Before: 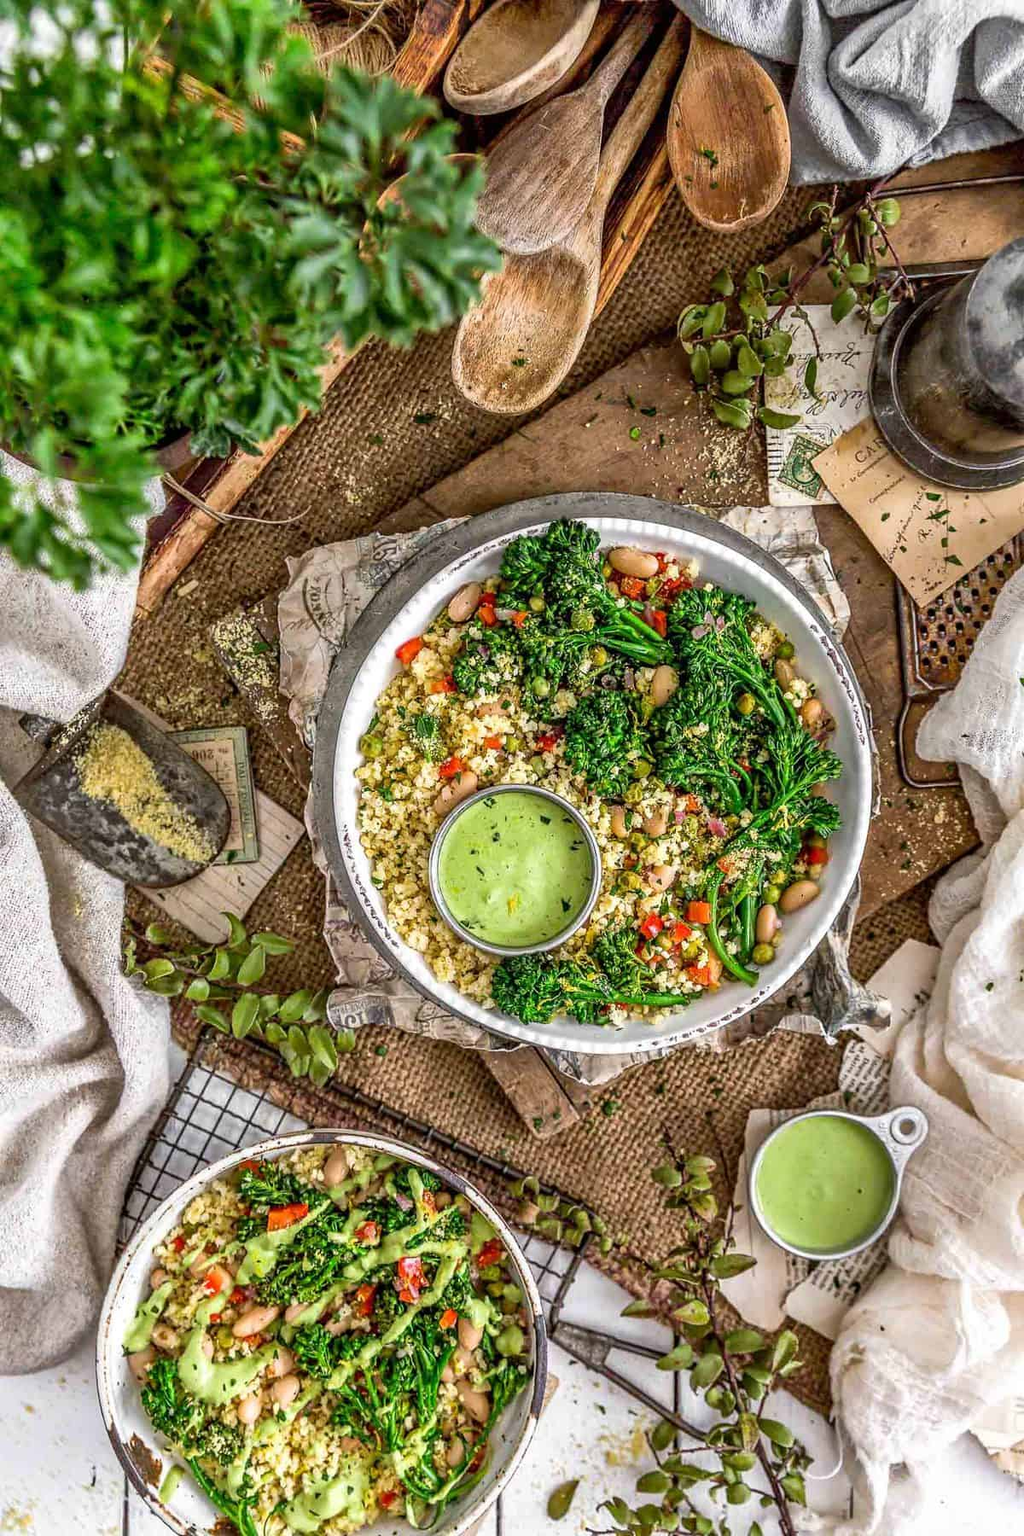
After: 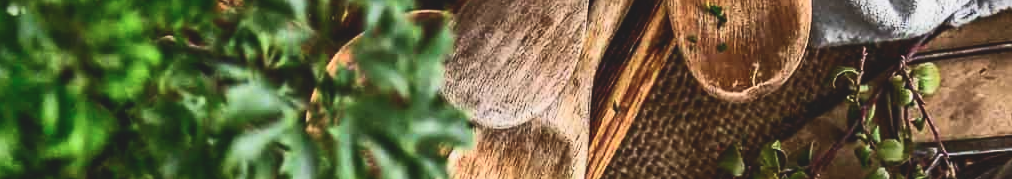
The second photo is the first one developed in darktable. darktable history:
local contrast: mode bilateral grid, contrast 100, coarseness 100, detail 91%, midtone range 0.2
contrast brightness saturation: contrast 0.4, brightness 0.1, saturation 0.21
exposure: black level correction -0.036, exposure -0.497 EV, compensate highlight preservation false
crop and rotate: left 9.644%, top 9.491%, right 6.021%, bottom 80.509%
